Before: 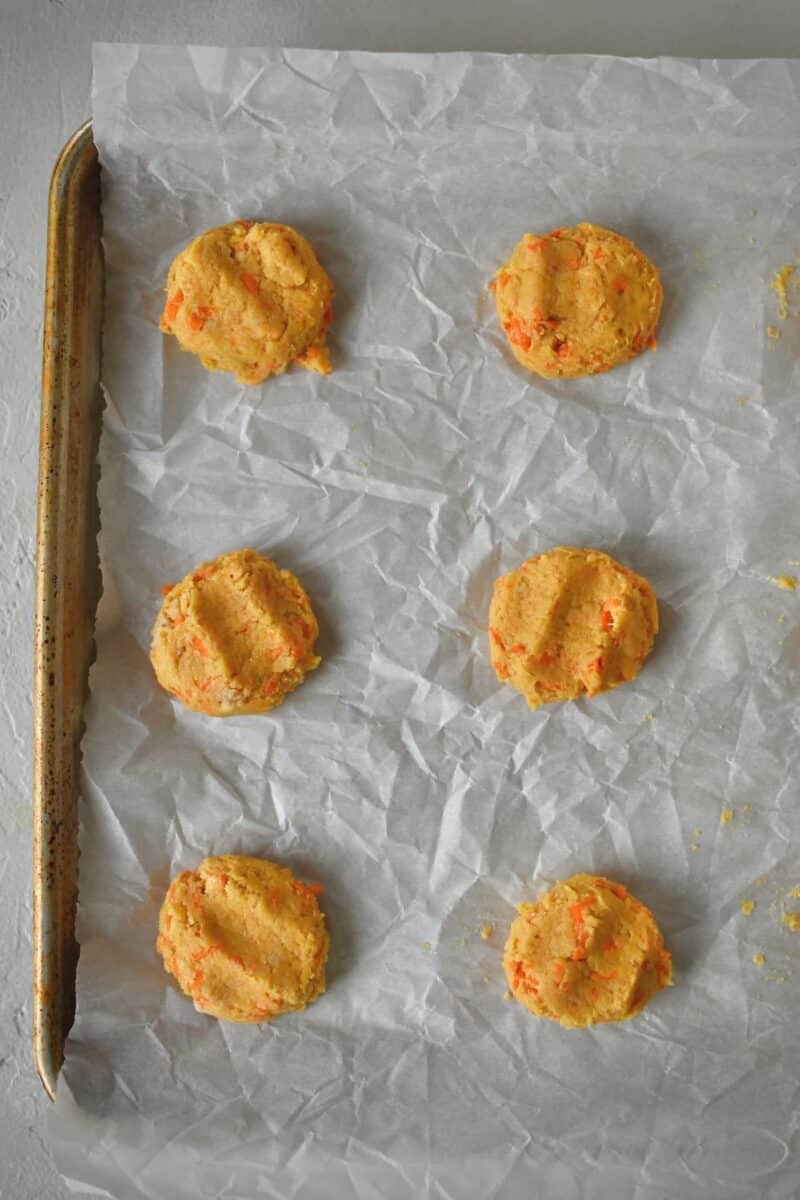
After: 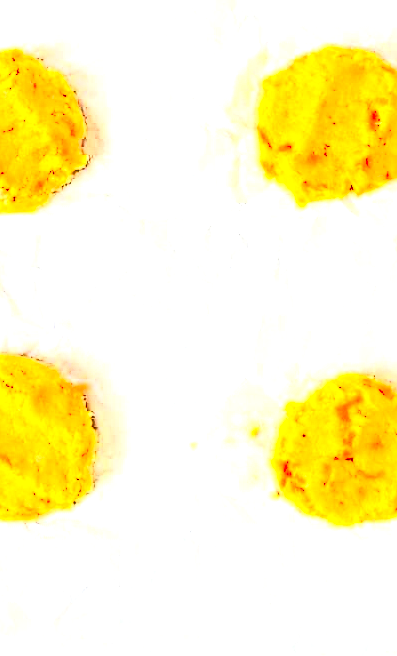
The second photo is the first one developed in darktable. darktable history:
exposure: exposure 3.048 EV, compensate highlight preservation false
contrast brightness saturation: contrast 0.615, brightness 0.36, saturation 0.149
contrast equalizer: octaves 7, y [[0.406, 0.494, 0.589, 0.753, 0.877, 0.999], [0.5 ×6], [0.5 ×6], [0 ×6], [0 ×6]]
crop: left 29.207%, top 41.789%, right 21.149%, bottom 3.517%
